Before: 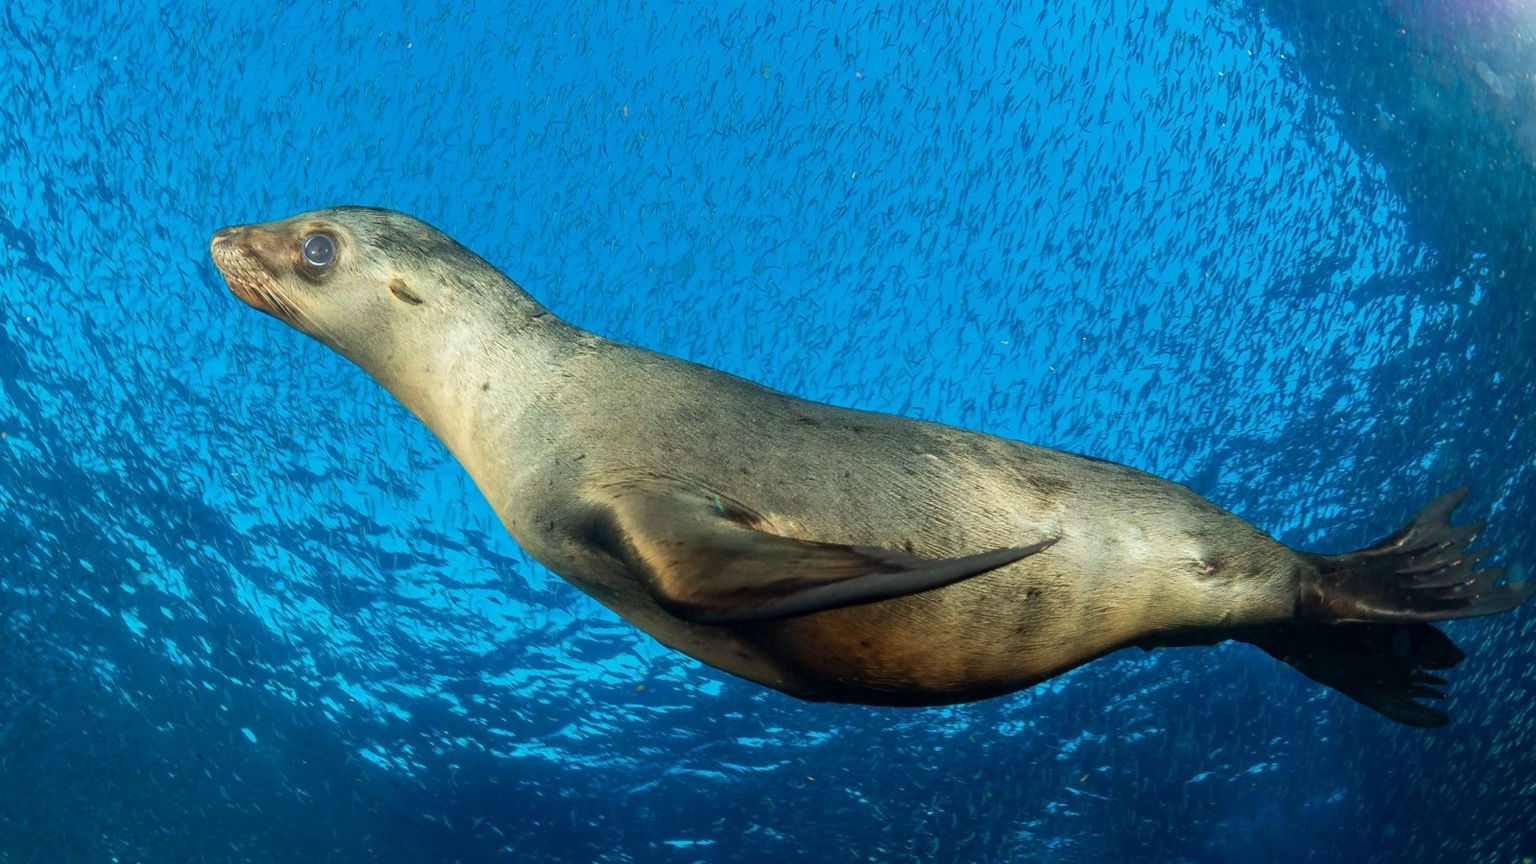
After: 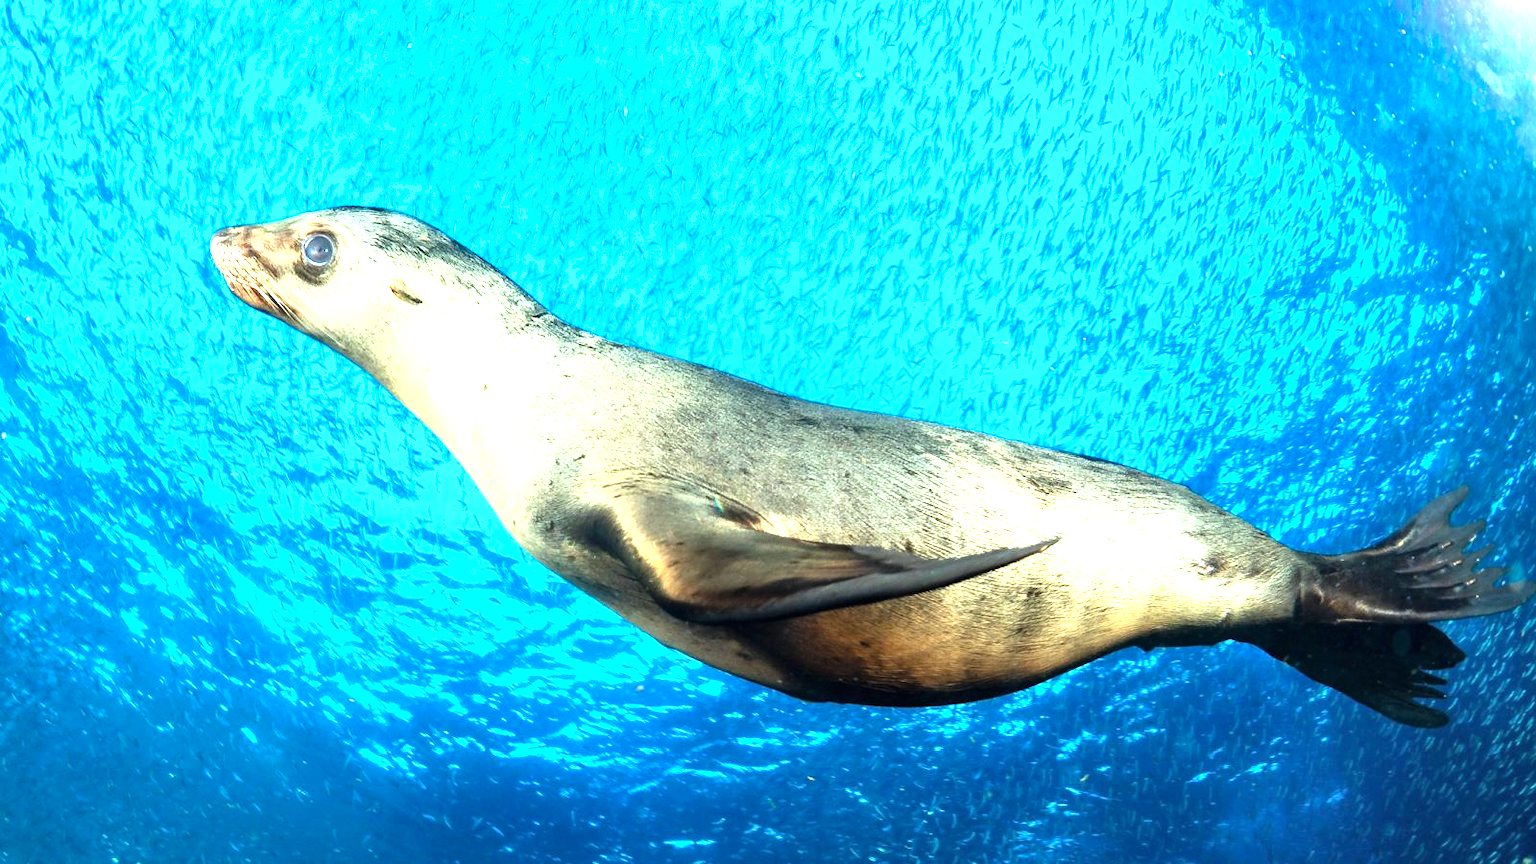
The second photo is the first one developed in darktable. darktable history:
shadows and highlights: shadows 31.69, highlights -31.37, soften with gaussian
tone equalizer: -8 EV -0.739 EV, -7 EV -0.713 EV, -6 EV -0.561 EV, -5 EV -0.368 EV, -3 EV 0.399 EV, -2 EV 0.6 EV, -1 EV 0.695 EV, +0 EV 0.755 EV
exposure: black level correction 0, exposure 1.286 EV, compensate highlight preservation false
color calibration: x 0.354, y 0.368, temperature 4709.66 K
